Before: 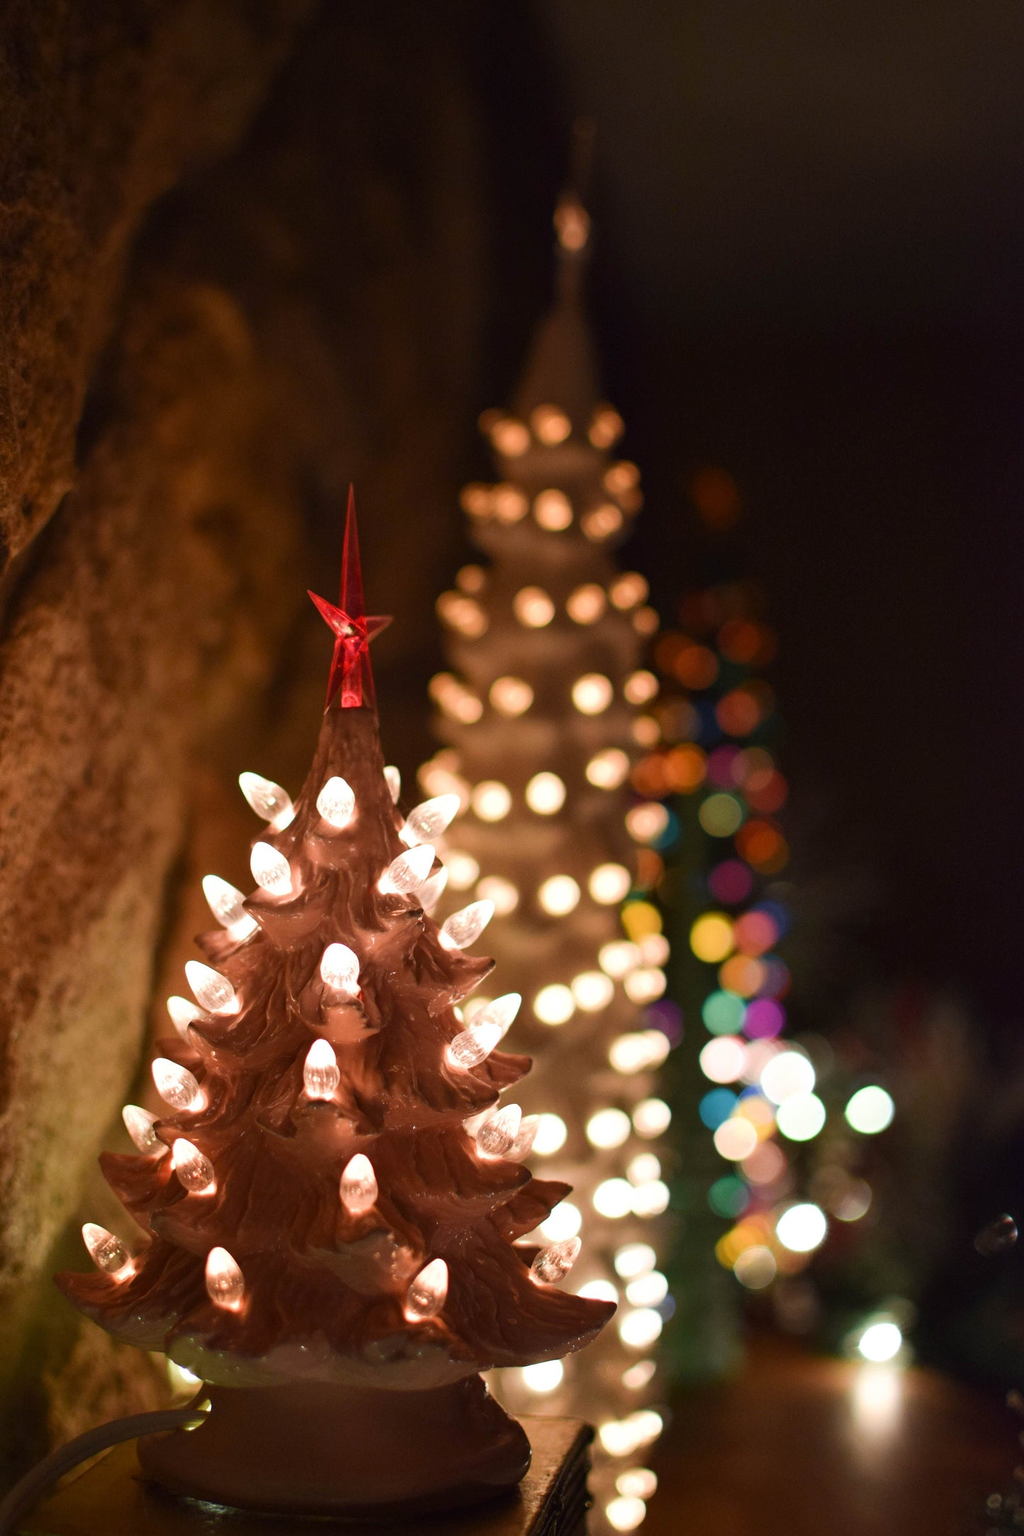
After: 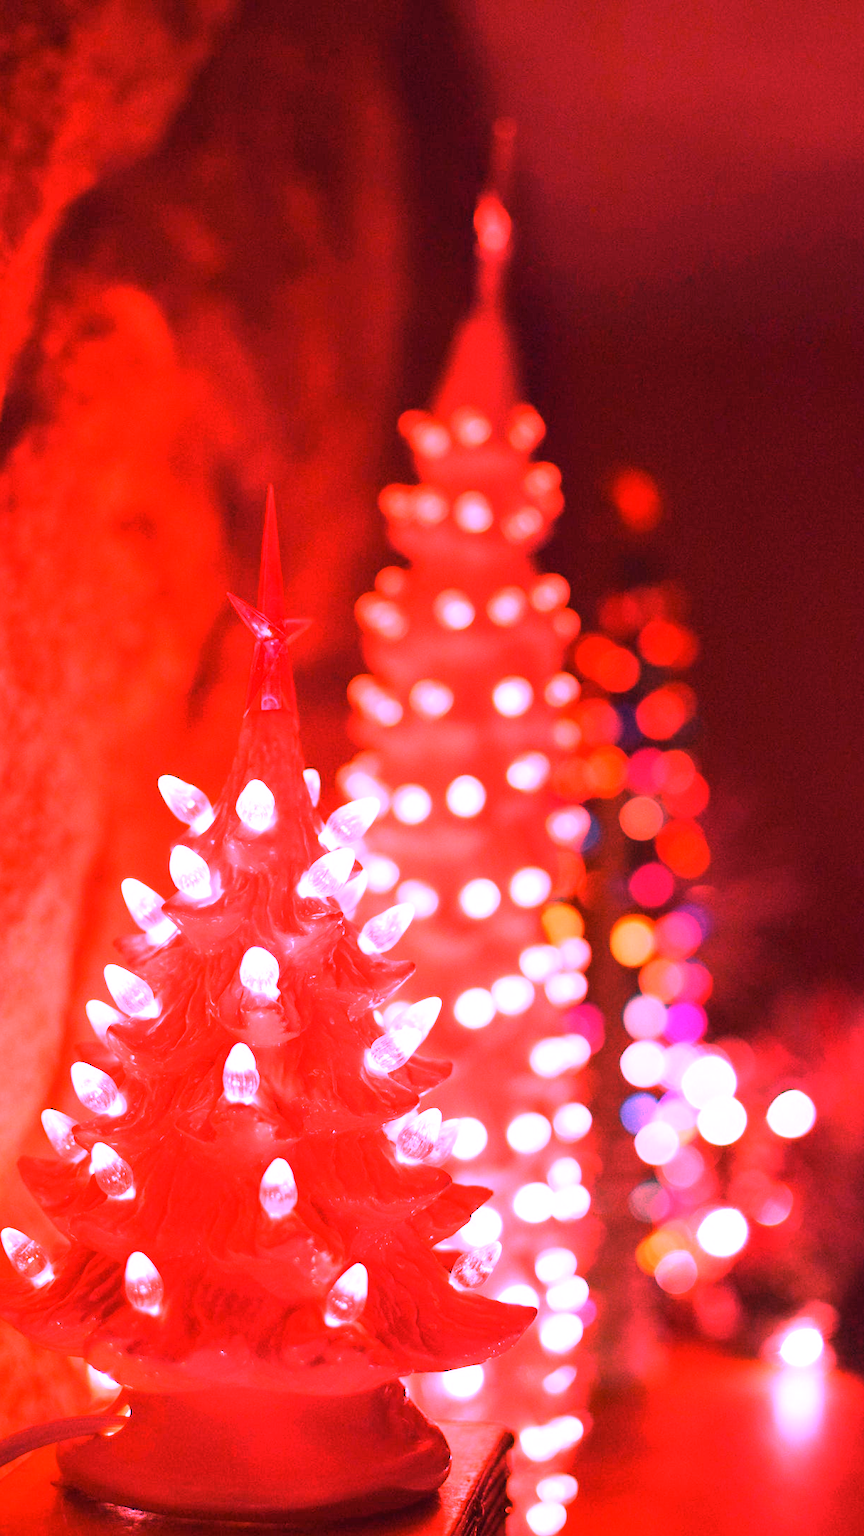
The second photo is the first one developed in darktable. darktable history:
crop: left 8.026%, right 7.374%
rotate and perspective: crop left 0, crop top 0
white balance: red 4.26, blue 1.802
